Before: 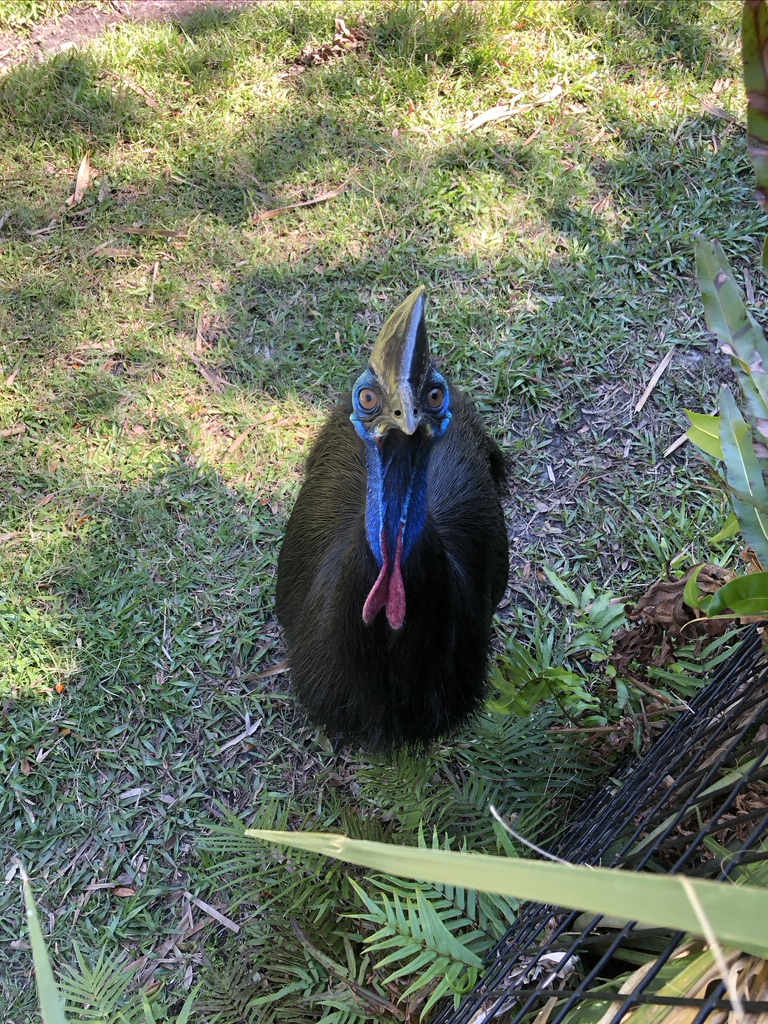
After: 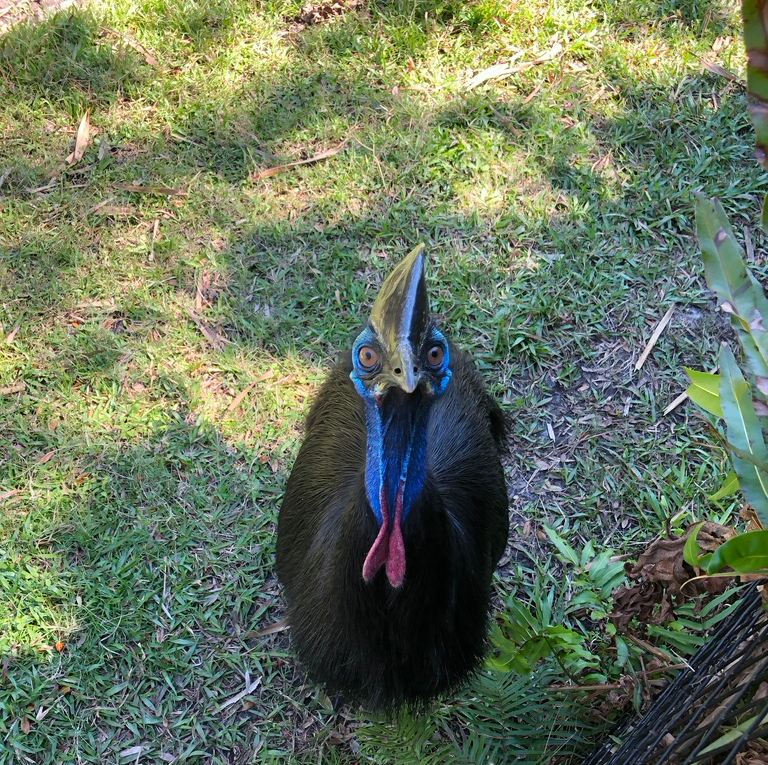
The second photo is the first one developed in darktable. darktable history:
color correction: highlights a* -2.65, highlights b* 2.37
crop: top 4.196%, bottom 21.055%
